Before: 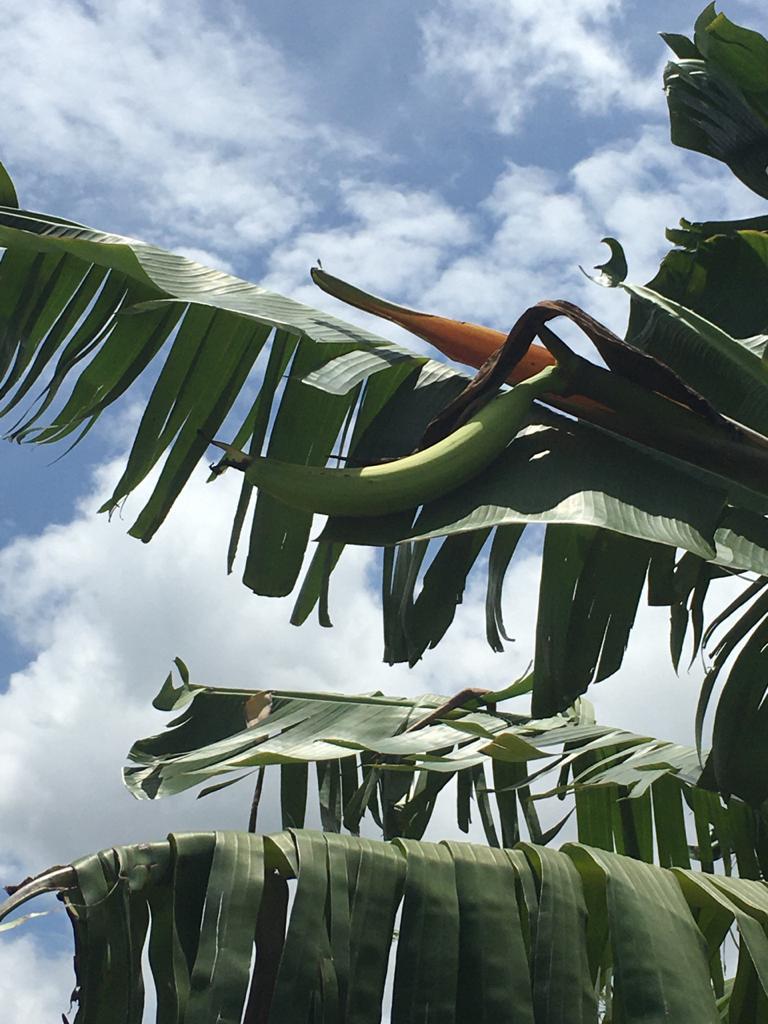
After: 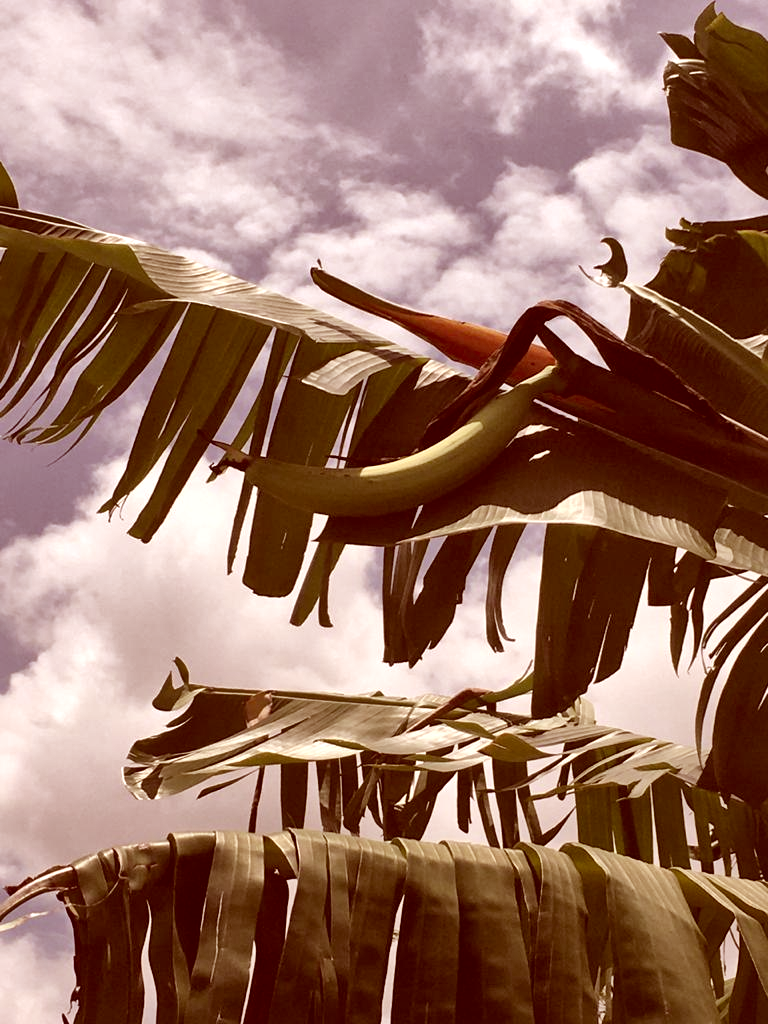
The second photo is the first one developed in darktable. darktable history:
local contrast: mode bilateral grid, contrast 25, coarseness 46, detail 151%, midtone range 0.2
color correction: highlights a* 9.41, highlights b* 8.87, shadows a* 39.98, shadows b* 39.38, saturation 0.786
